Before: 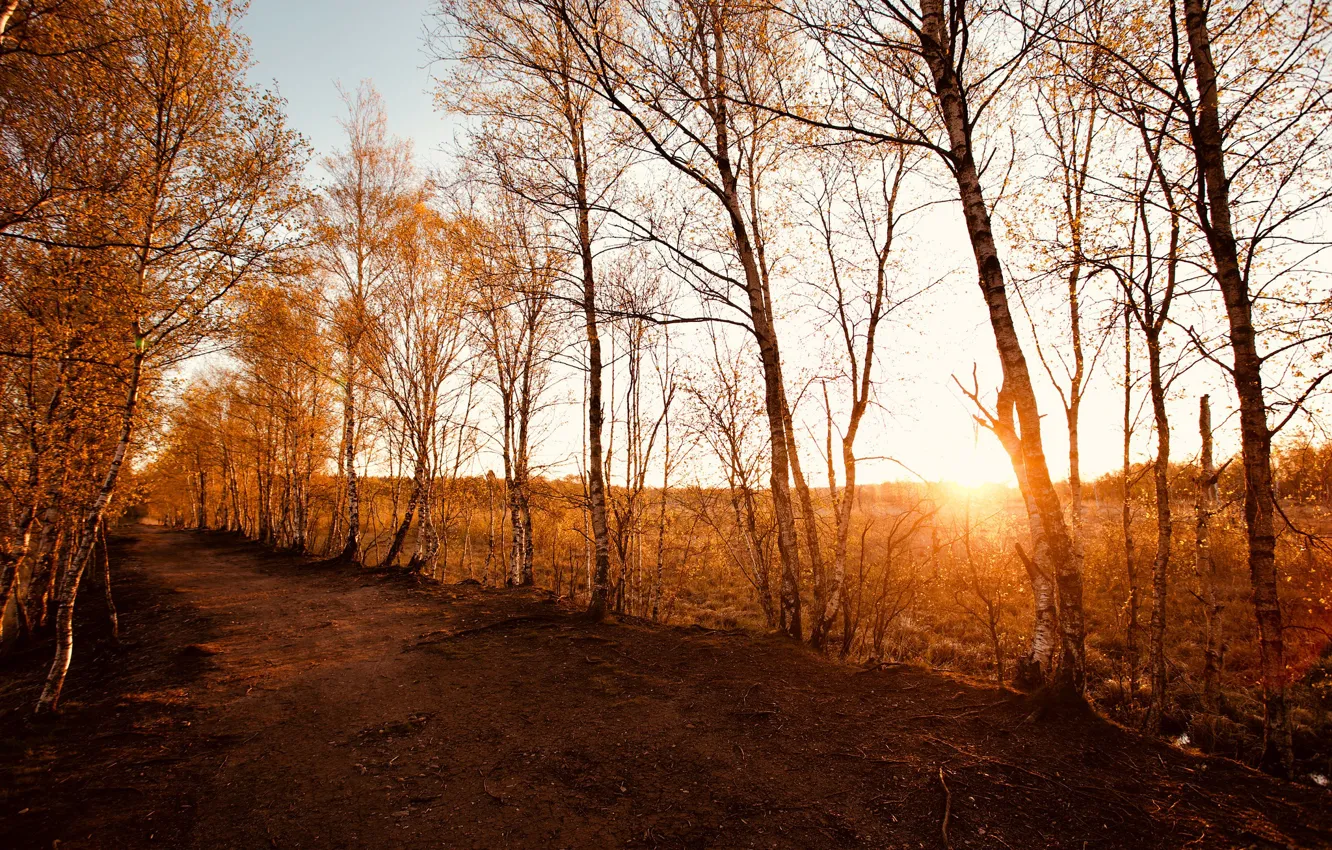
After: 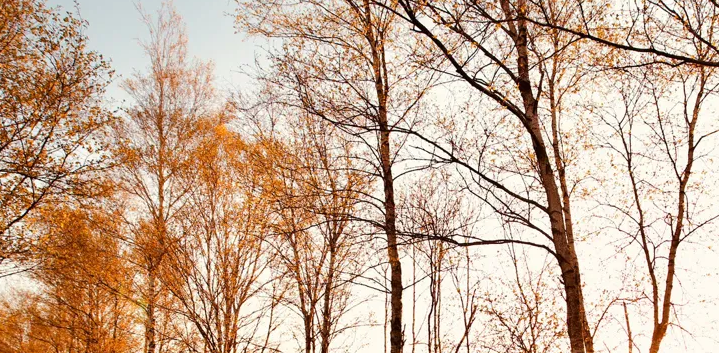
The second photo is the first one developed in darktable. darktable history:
crop: left 15.012%, top 9.276%, right 30.95%, bottom 49.171%
